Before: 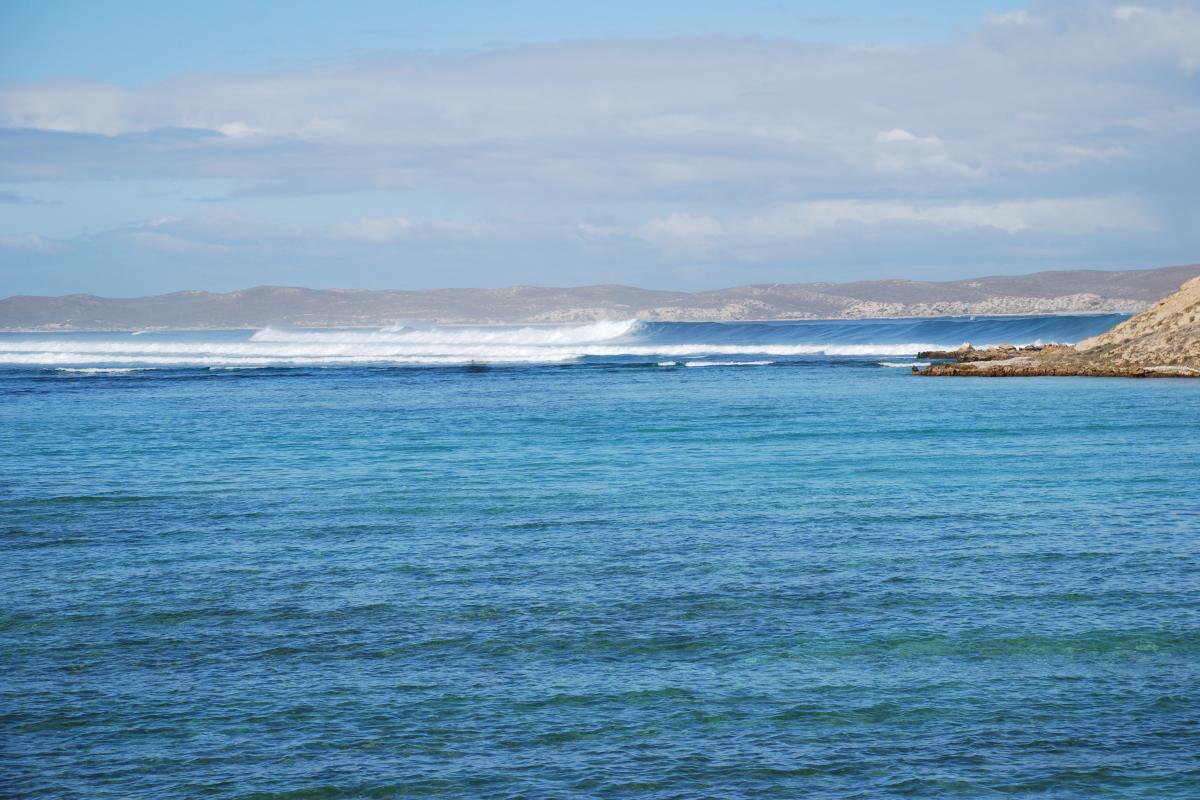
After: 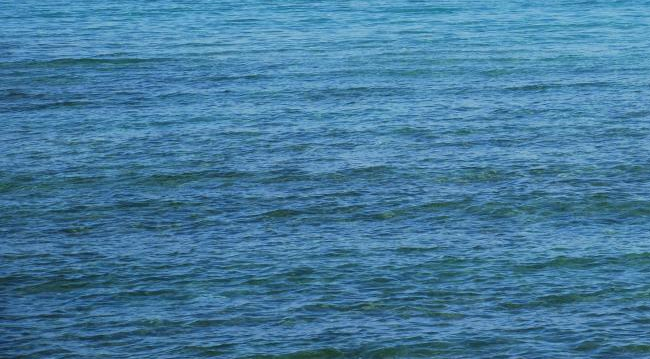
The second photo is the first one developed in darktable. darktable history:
crop and rotate: top 54.851%, right 45.772%, bottom 0.173%
